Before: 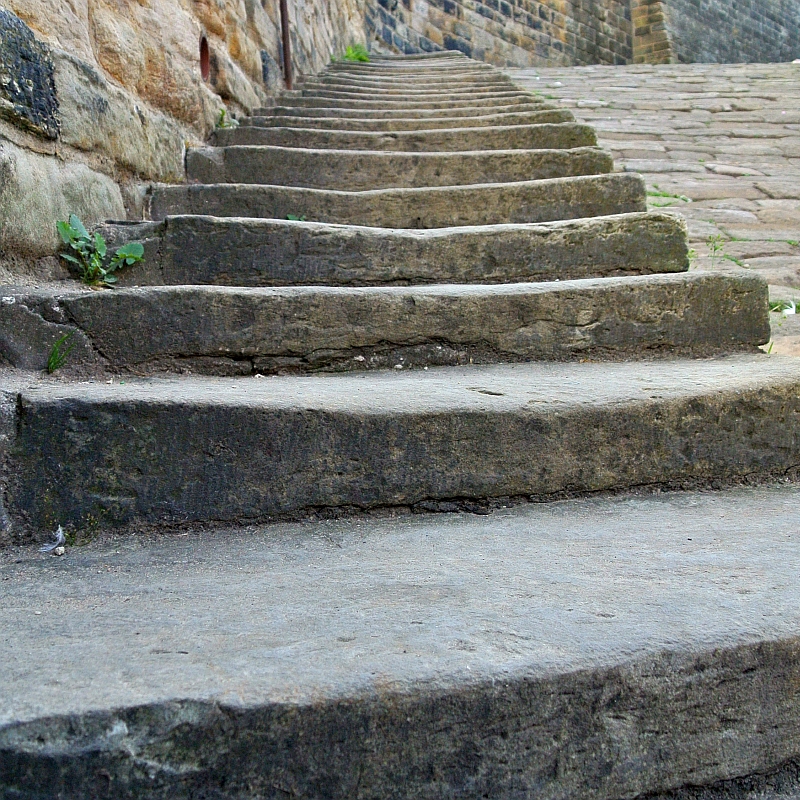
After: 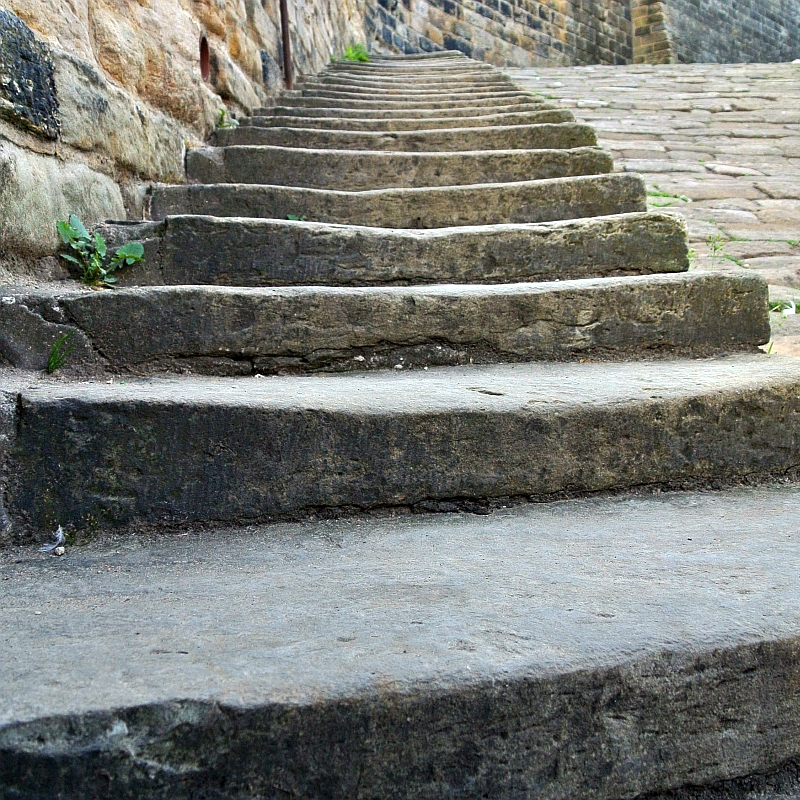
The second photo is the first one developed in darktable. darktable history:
tone equalizer: -8 EV -0.417 EV, -7 EV -0.389 EV, -6 EV -0.333 EV, -5 EV -0.222 EV, -3 EV 0.222 EV, -2 EV 0.333 EV, -1 EV 0.389 EV, +0 EV 0.417 EV, edges refinement/feathering 500, mask exposure compensation -1.57 EV, preserve details no
graduated density: rotation -180°, offset 27.42
